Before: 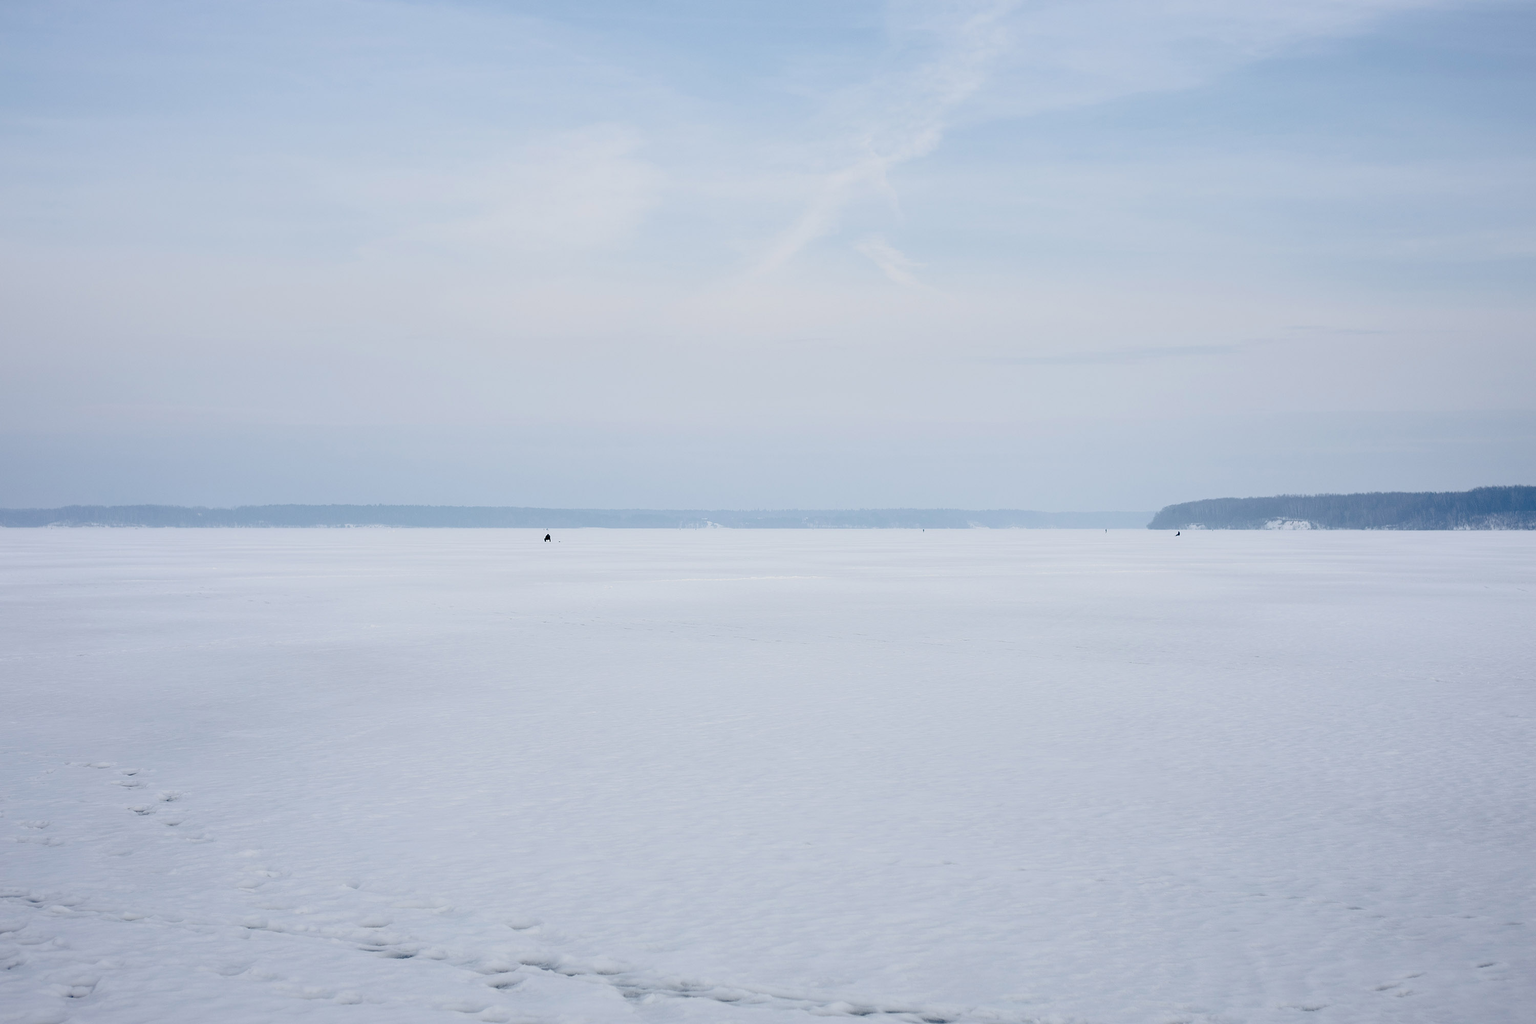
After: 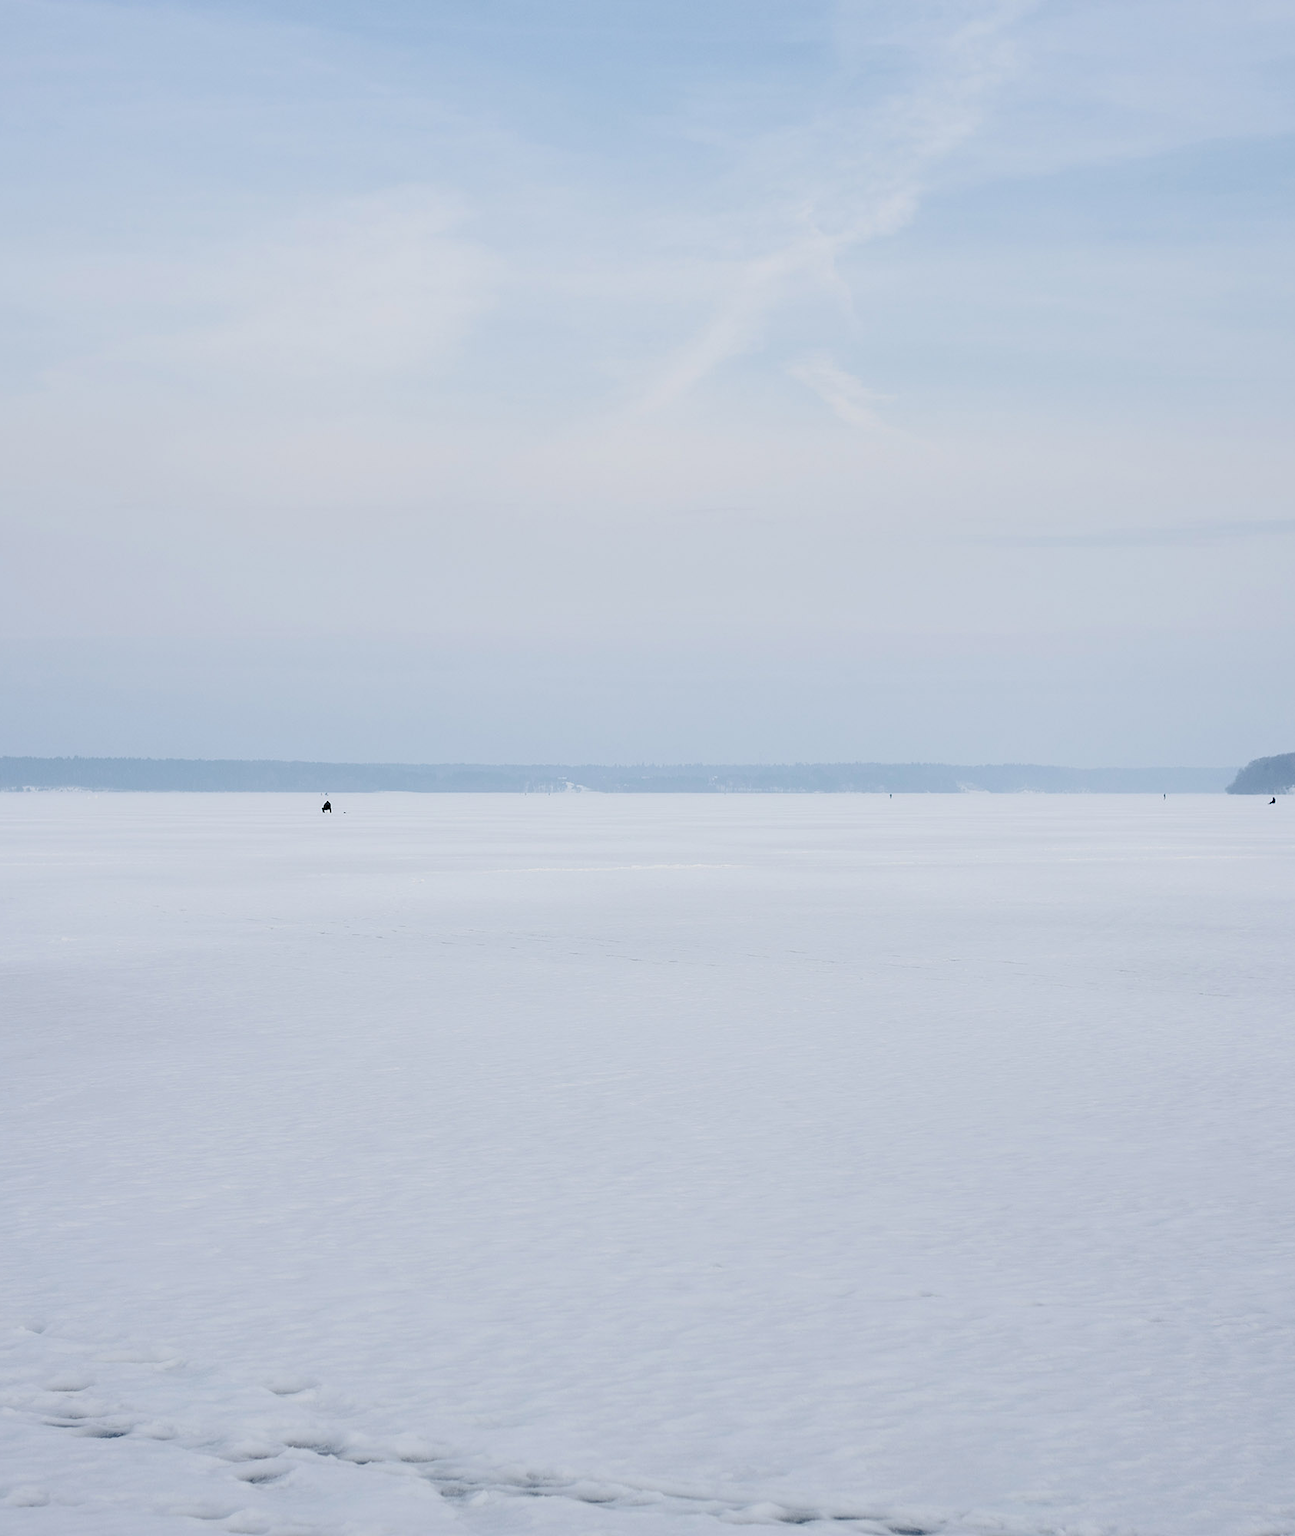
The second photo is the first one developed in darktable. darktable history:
tone equalizer: on, module defaults
crop: left 21.496%, right 22.254%
white balance: red 1, blue 1
